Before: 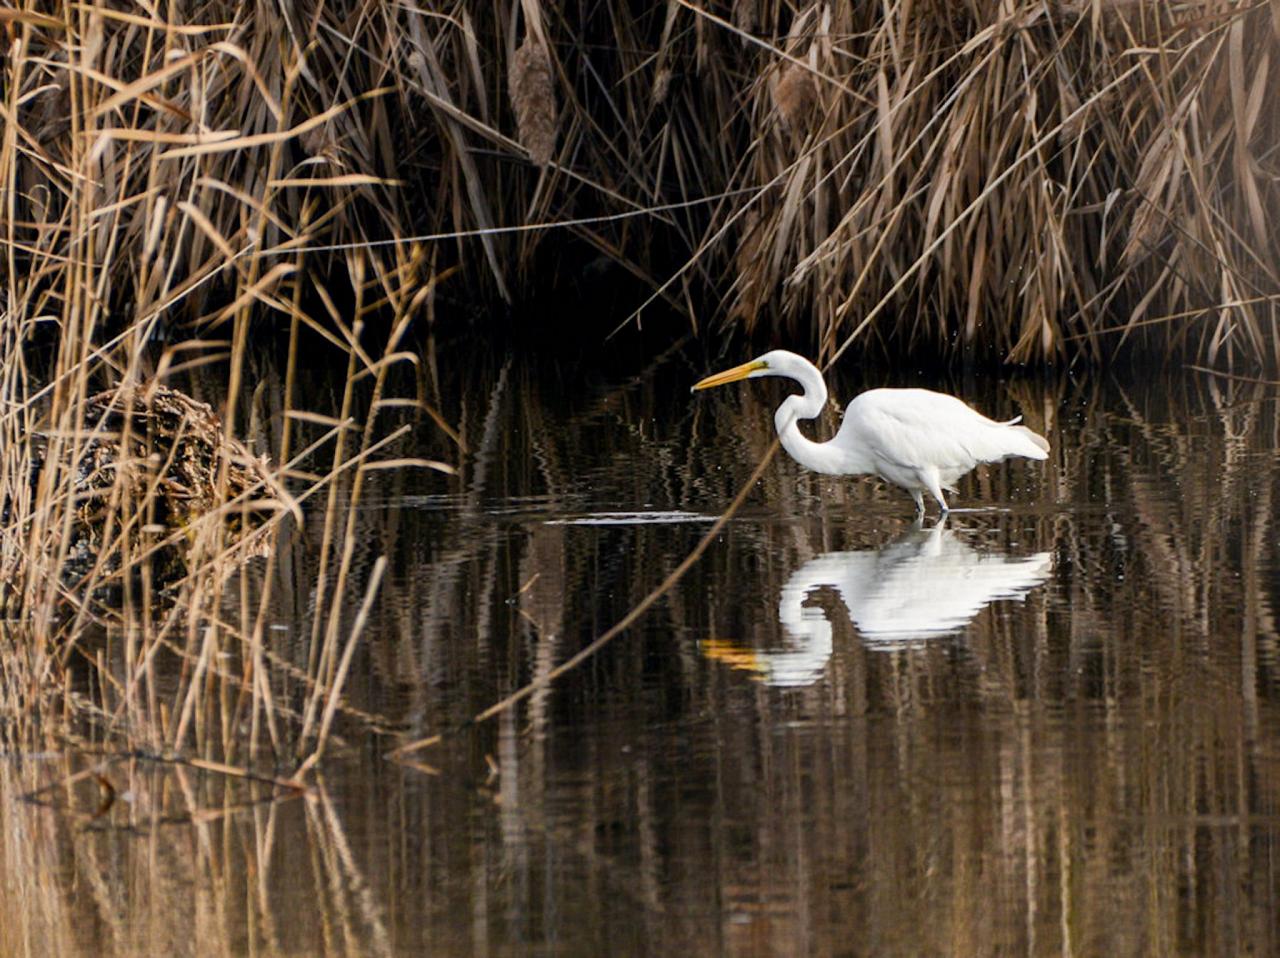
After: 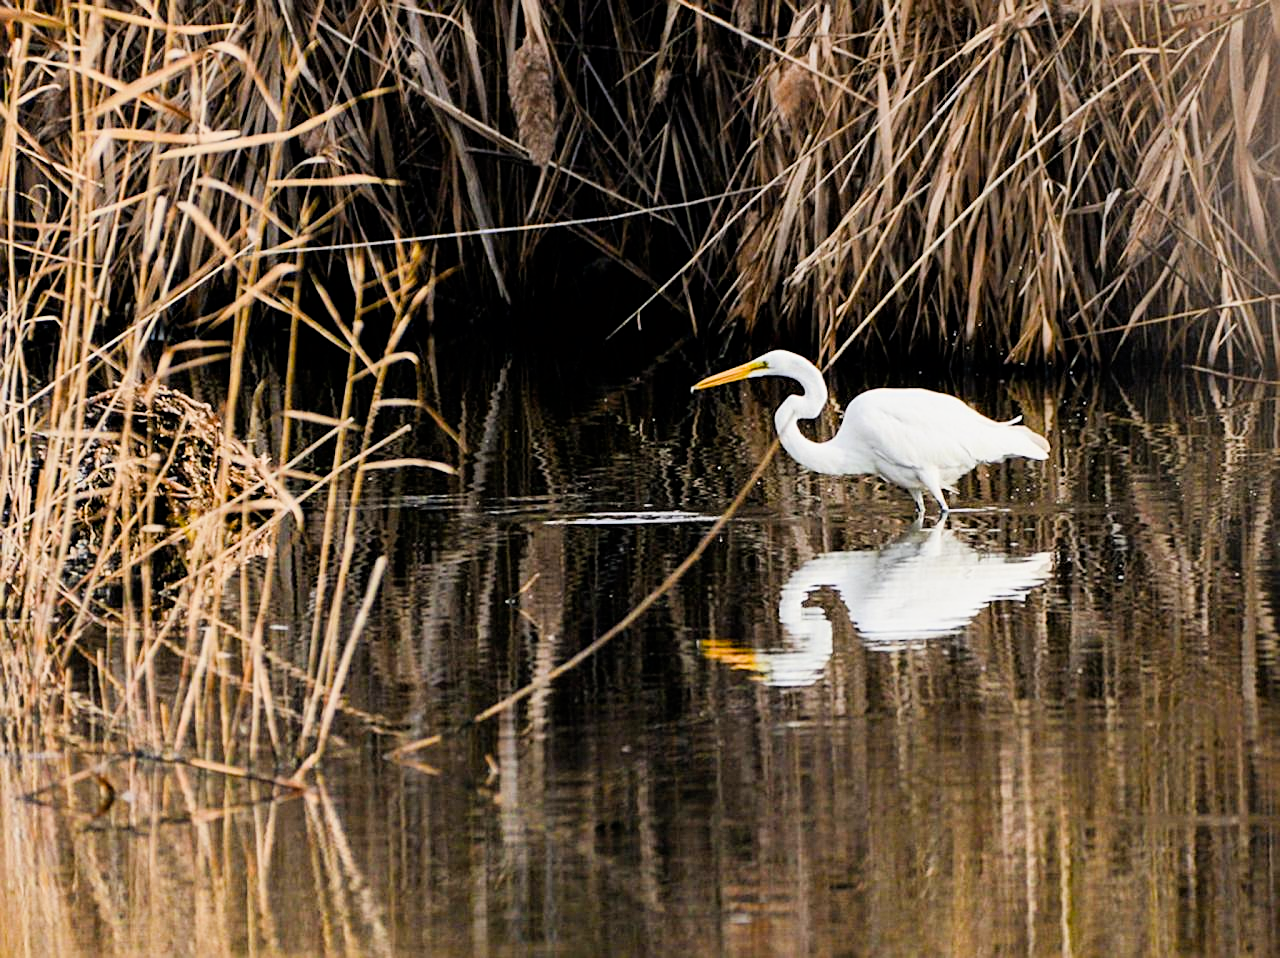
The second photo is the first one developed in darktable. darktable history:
sharpen: on, module defaults
filmic rgb: black relative exposure -7.65 EV, white relative exposure 4.56 EV, hardness 3.61, contrast 0.99
exposure: exposure 0.781 EV, compensate highlight preservation false
color balance rgb: perceptual saturation grading › global saturation 17.354%, perceptual brilliance grading › highlights 9.41%, perceptual brilliance grading › shadows -4.935%
